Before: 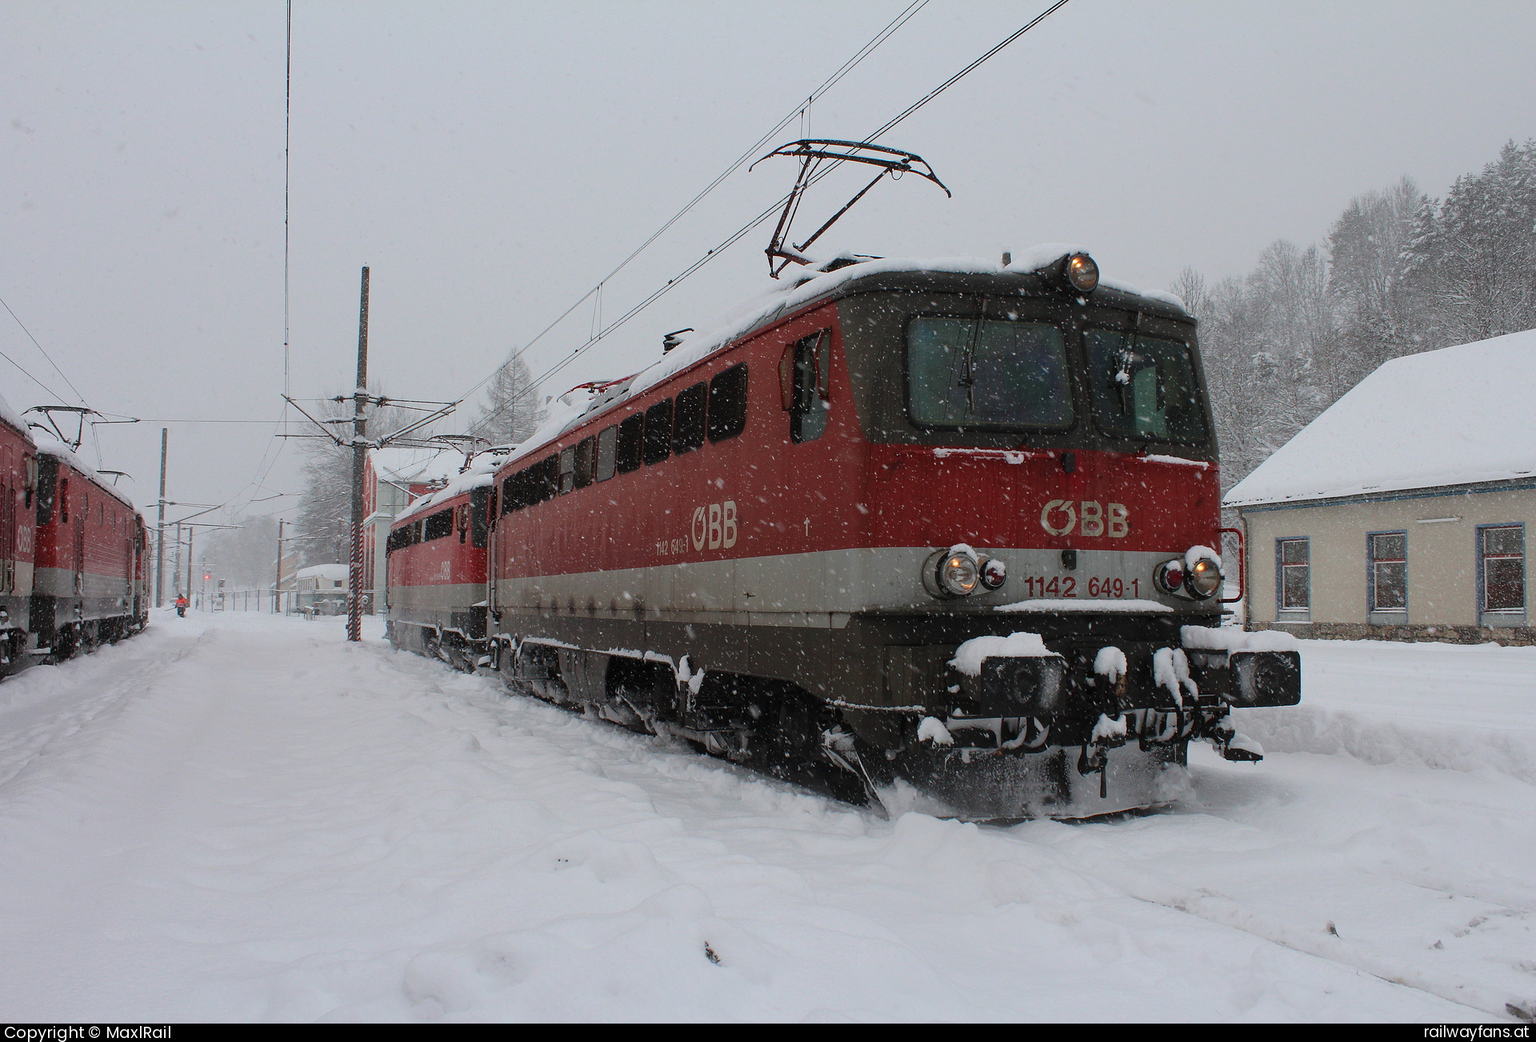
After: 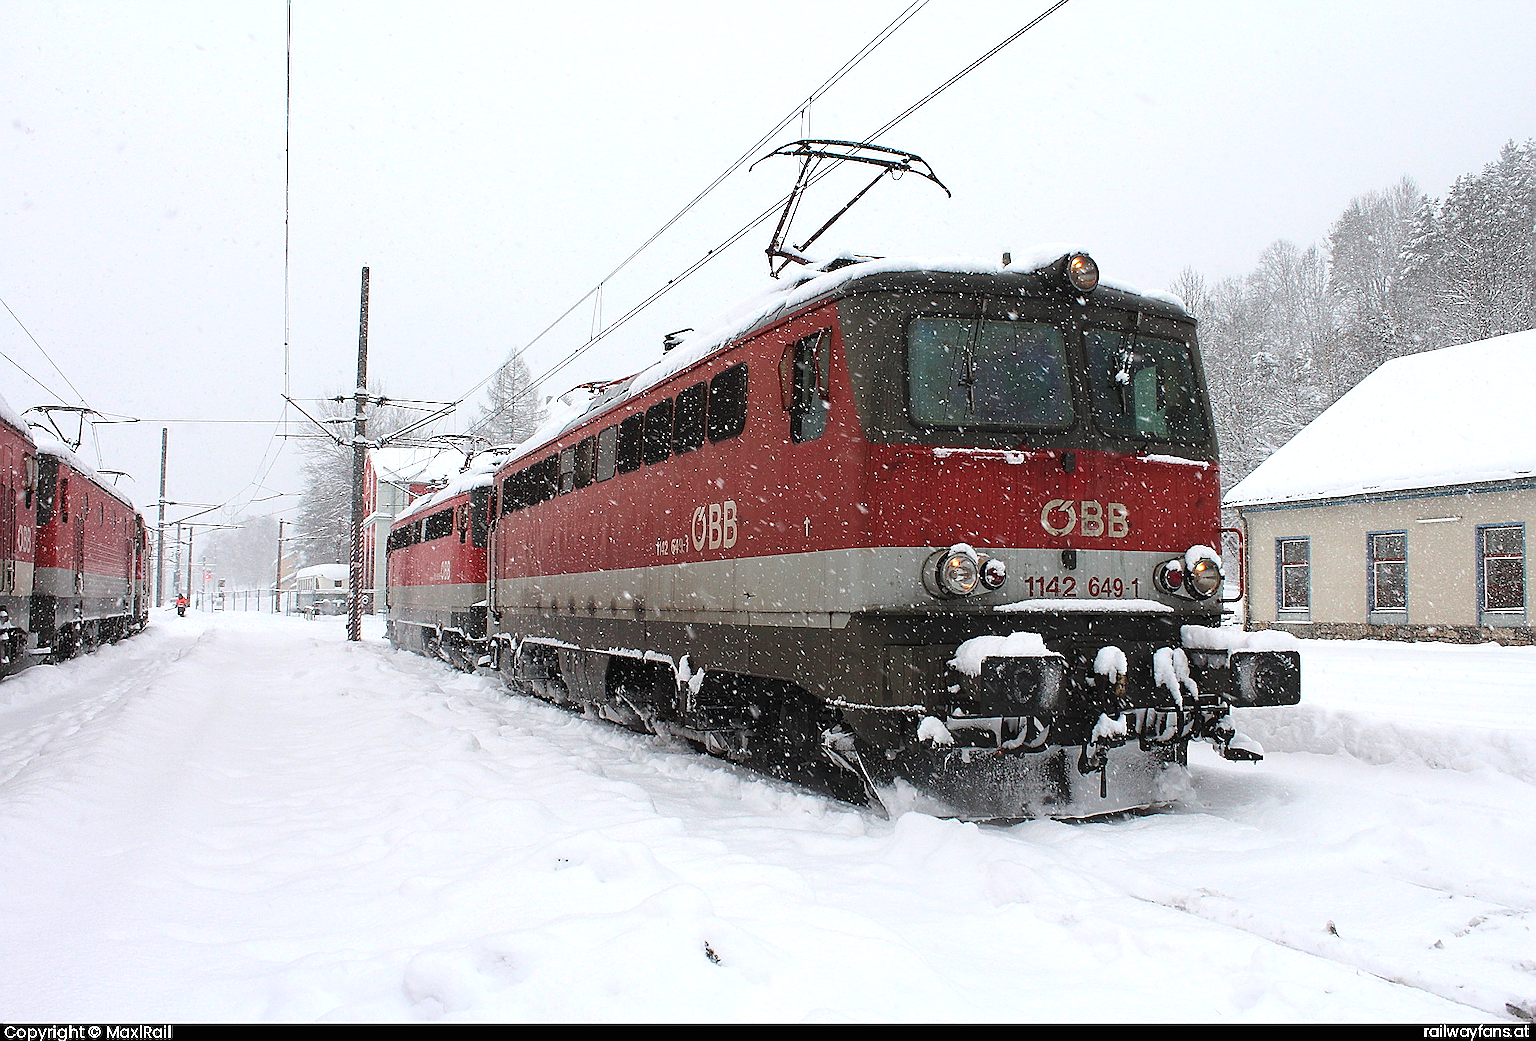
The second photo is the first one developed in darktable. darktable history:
exposure: black level correction 0, exposure 0.9 EV, compensate highlight preservation false
sharpen: radius 1.4, amount 1.25, threshold 0.7
